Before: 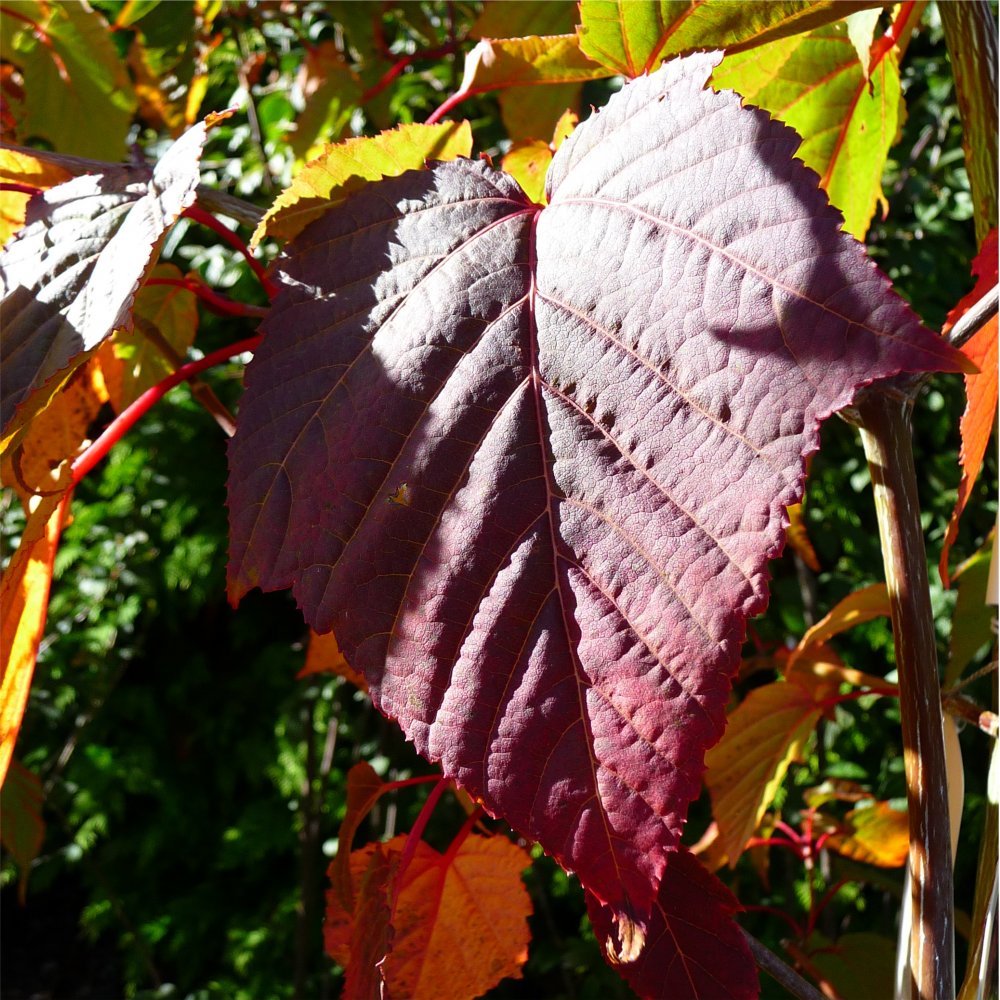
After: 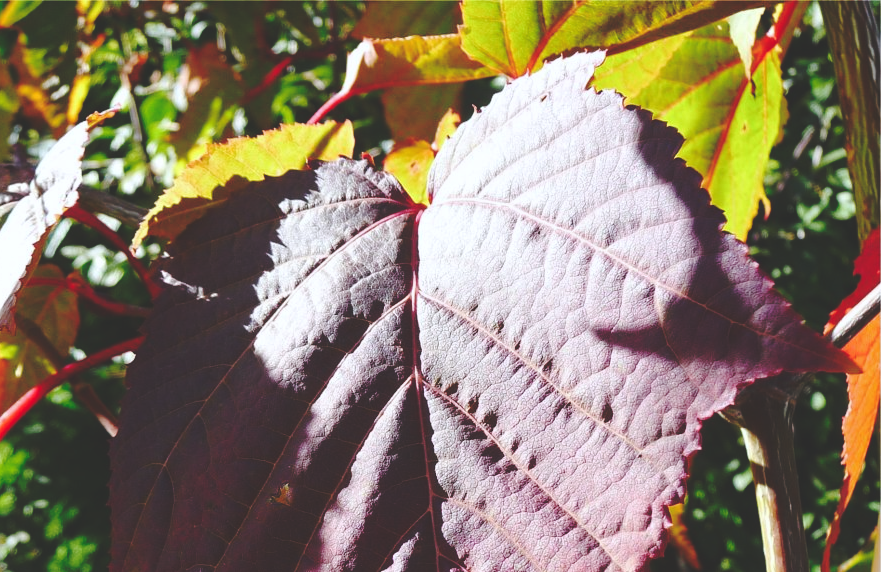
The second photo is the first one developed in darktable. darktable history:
crop and rotate: left 11.812%, bottom 42.776%
base curve: curves: ch0 [(0, 0.024) (0.055, 0.065) (0.121, 0.166) (0.236, 0.319) (0.693, 0.726) (1, 1)], preserve colors none
white balance: red 0.98, blue 1.034
